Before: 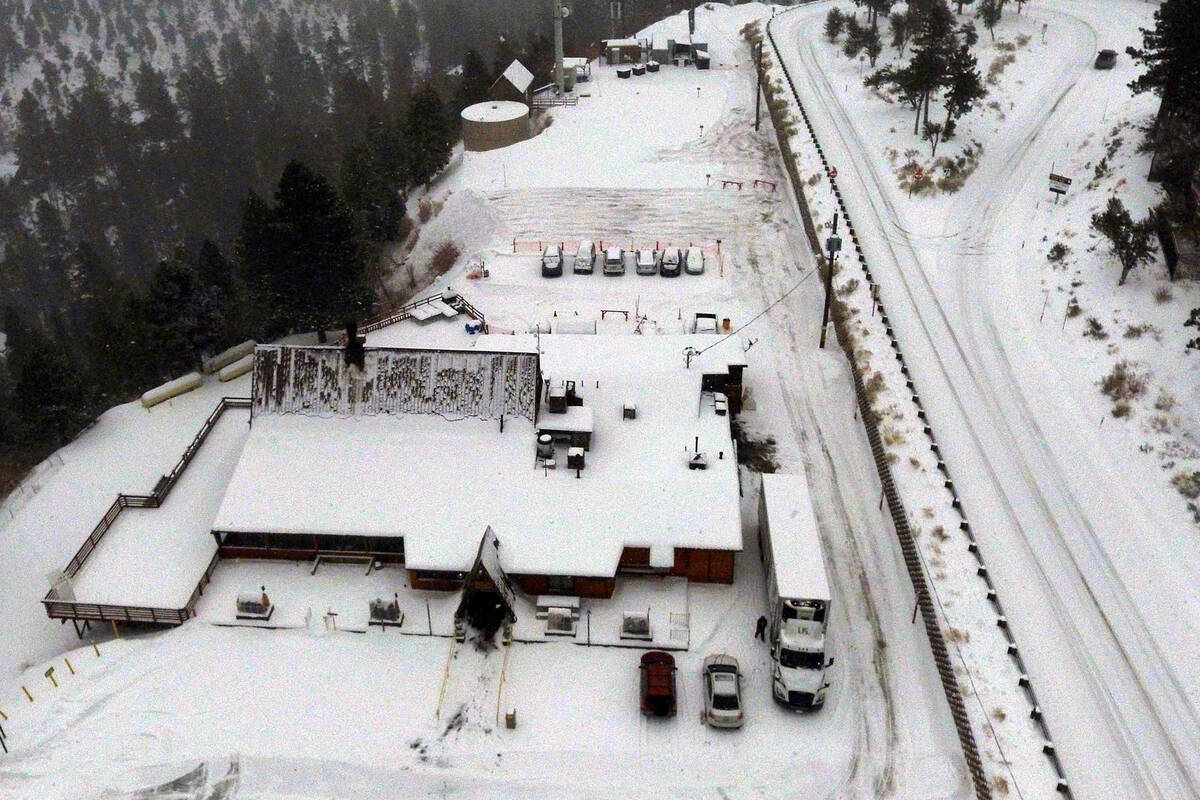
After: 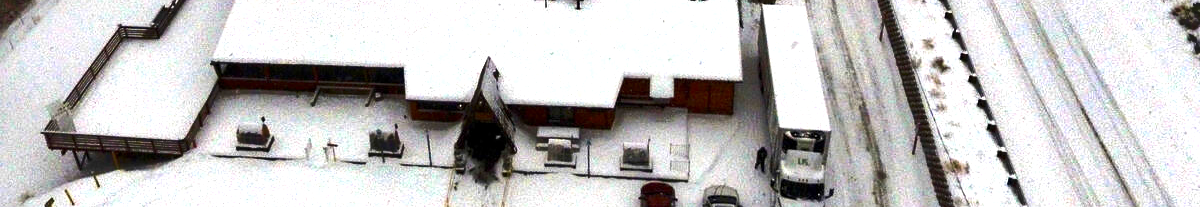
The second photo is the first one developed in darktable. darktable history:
exposure: black level correction 0.001, exposure 0.5 EV, compensate highlight preservation false
shadows and highlights: shadows 40.01, highlights -52.28, low approximation 0.01, soften with gaussian
crop and rotate: top 58.788%, bottom 15.33%
